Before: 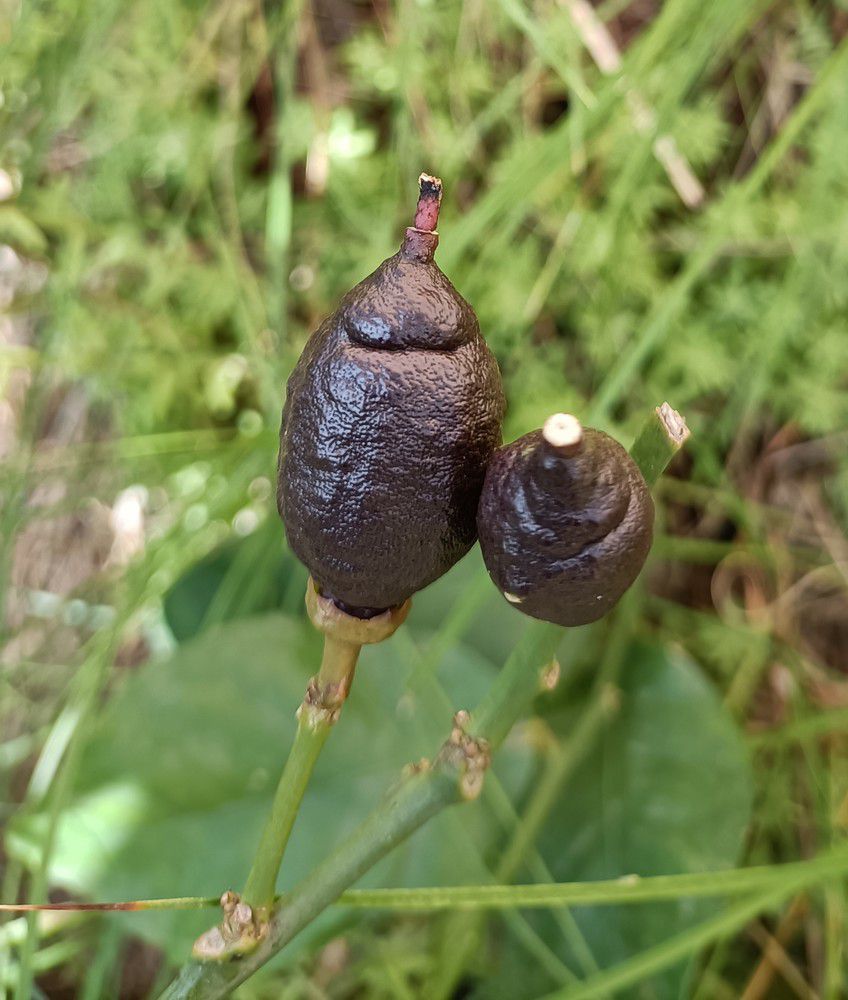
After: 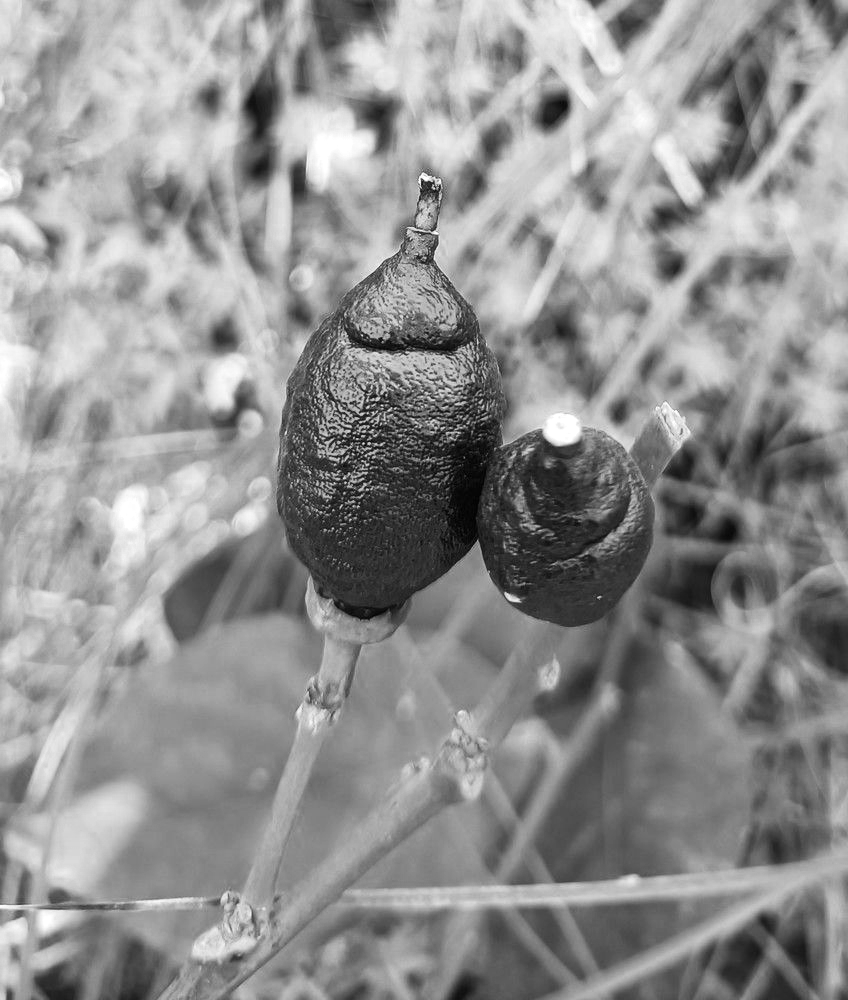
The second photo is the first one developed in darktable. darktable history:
white balance: red 1, blue 1
contrast brightness saturation: contrast 0.23, brightness 0.1, saturation 0.29
color zones: curves: ch0 [(0.002, 0.593) (0.143, 0.417) (0.285, 0.541) (0.455, 0.289) (0.608, 0.327) (0.727, 0.283) (0.869, 0.571) (1, 0.603)]; ch1 [(0, 0) (0.143, 0) (0.286, 0) (0.429, 0) (0.571, 0) (0.714, 0) (0.857, 0)]
